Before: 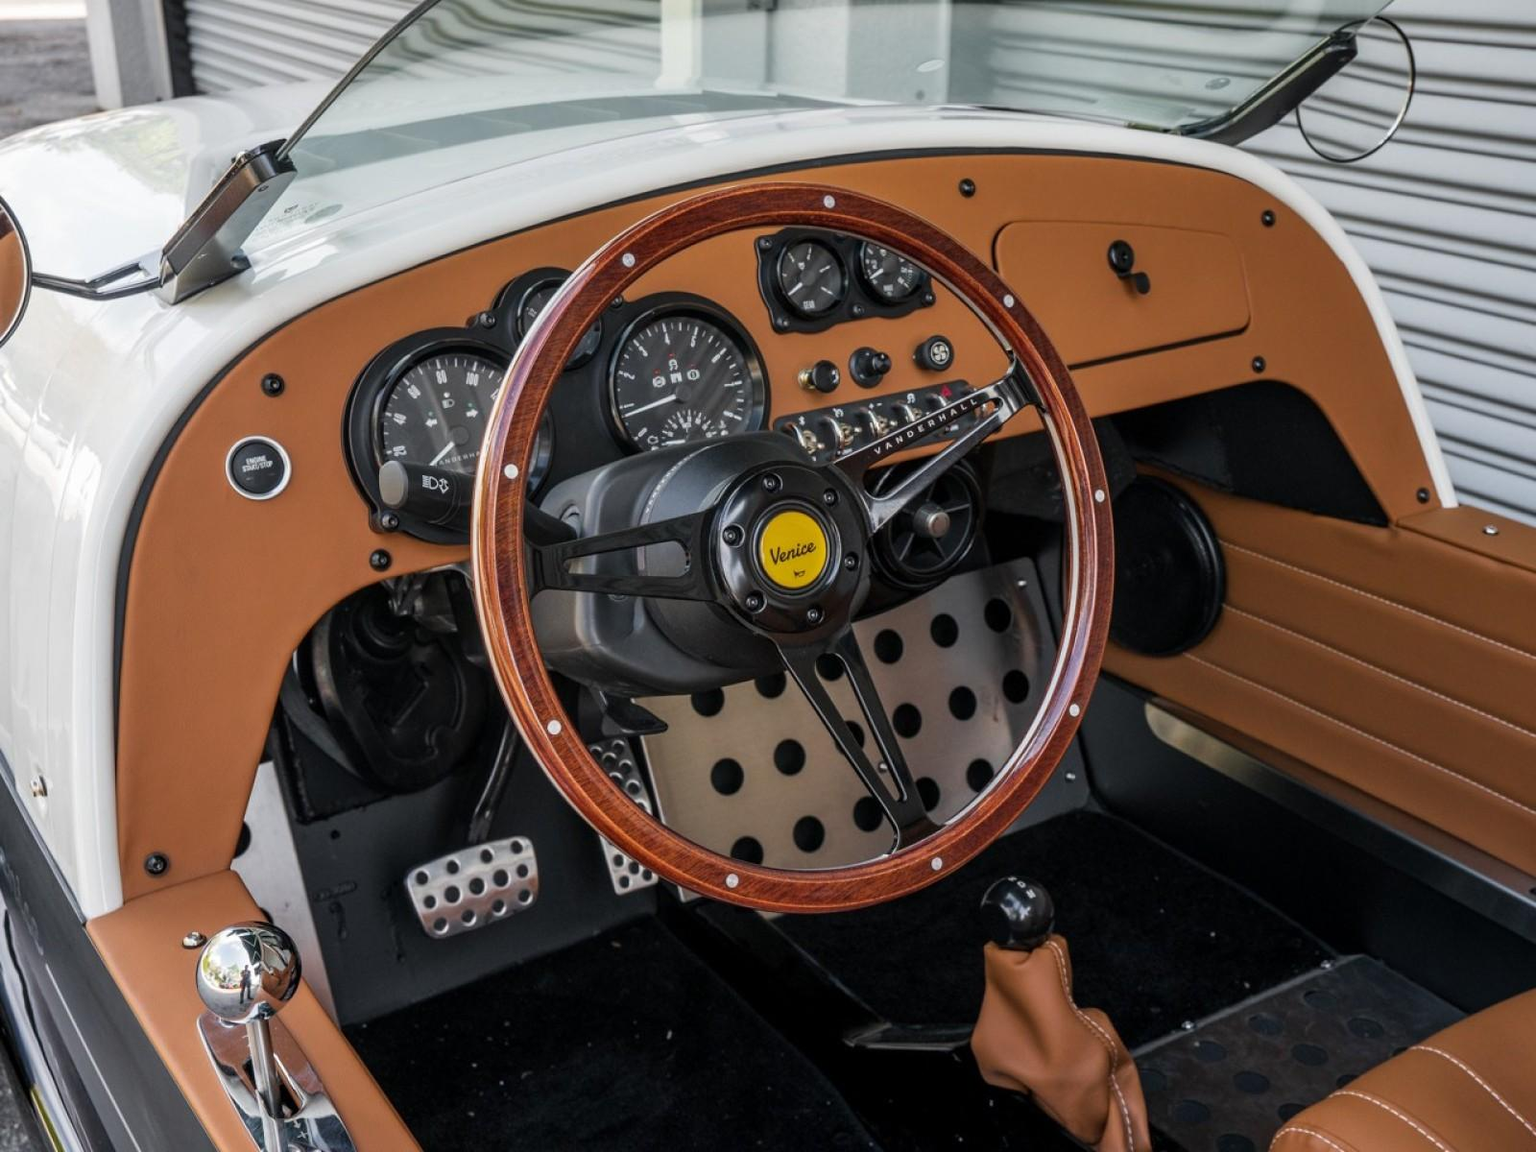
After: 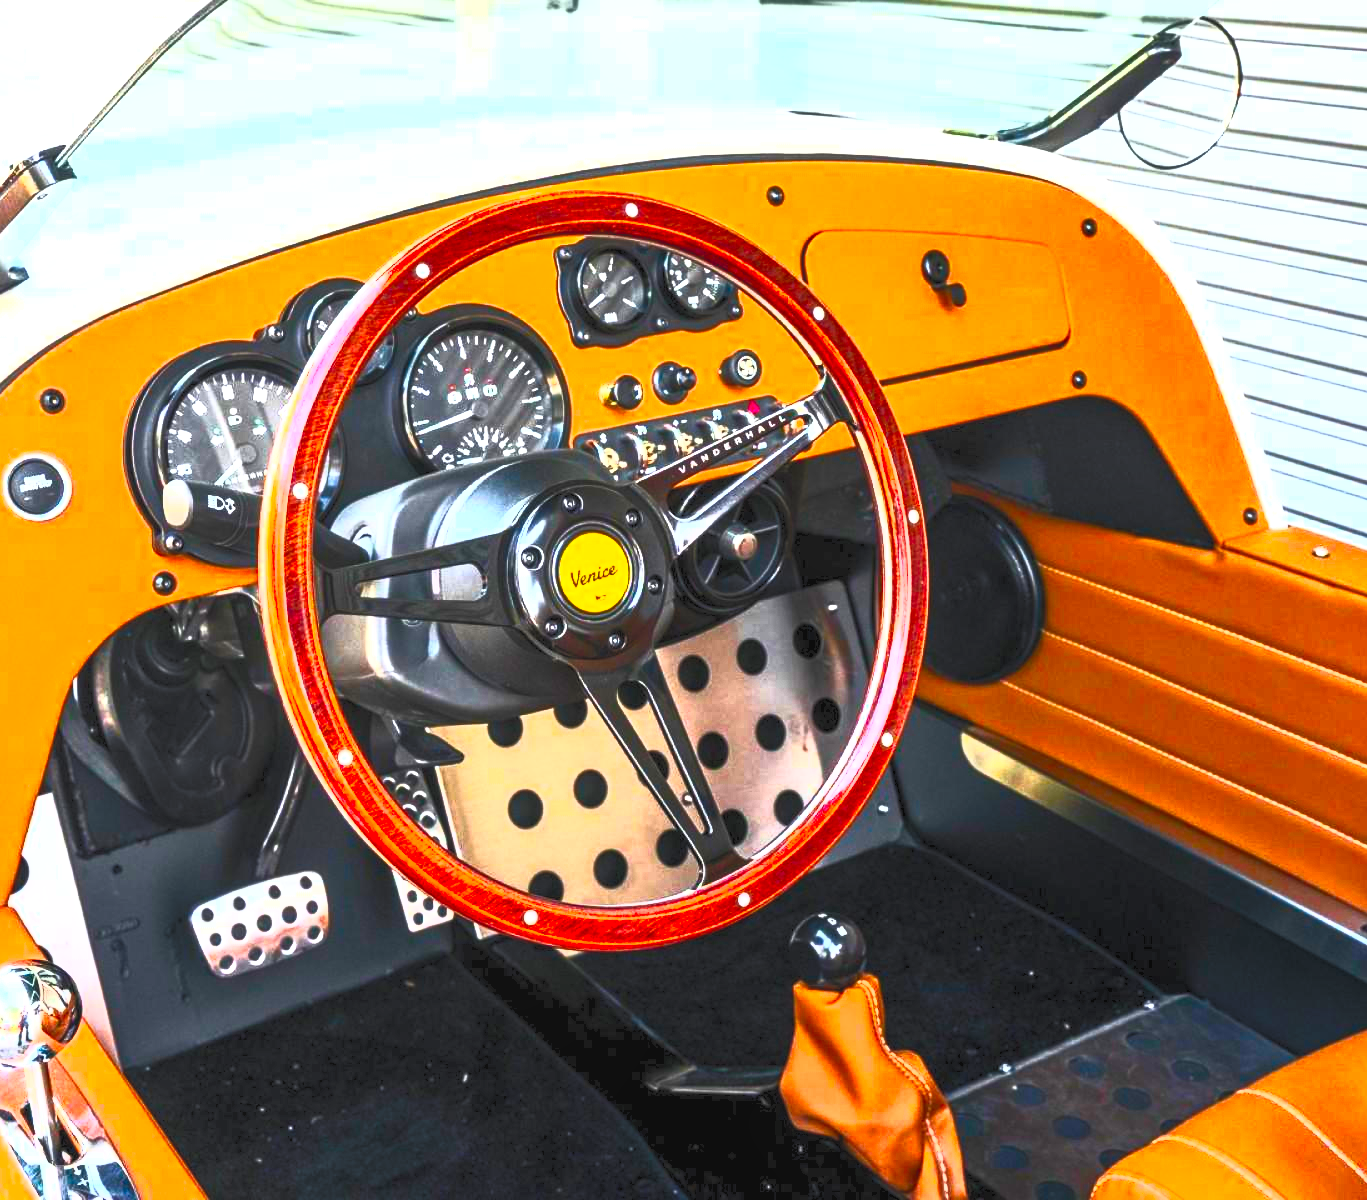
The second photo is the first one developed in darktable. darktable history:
exposure: exposure 0.602 EV, compensate highlight preservation false
crop and rotate: left 14.537%
local contrast: detail 110%
tone equalizer: -8 EV -0.387 EV, -7 EV -0.412 EV, -6 EV -0.365 EV, -5 EV -0.22 EV, -3 EV 0.198 EV, -2 EV 0.333 EV, -1 EV 0.366 EV, +0 EV 0.398 EV, edges refinement/feathering 500, mask exposure compensation -1.57 EV, preserve details no
contrast brightness saturation: contrast 0.984, brightness 1, saturation 0.983
color balance rgb: perceptual saturation grading › global saturation 30.569%
levels: levels [0, 0.476, 0.951]
